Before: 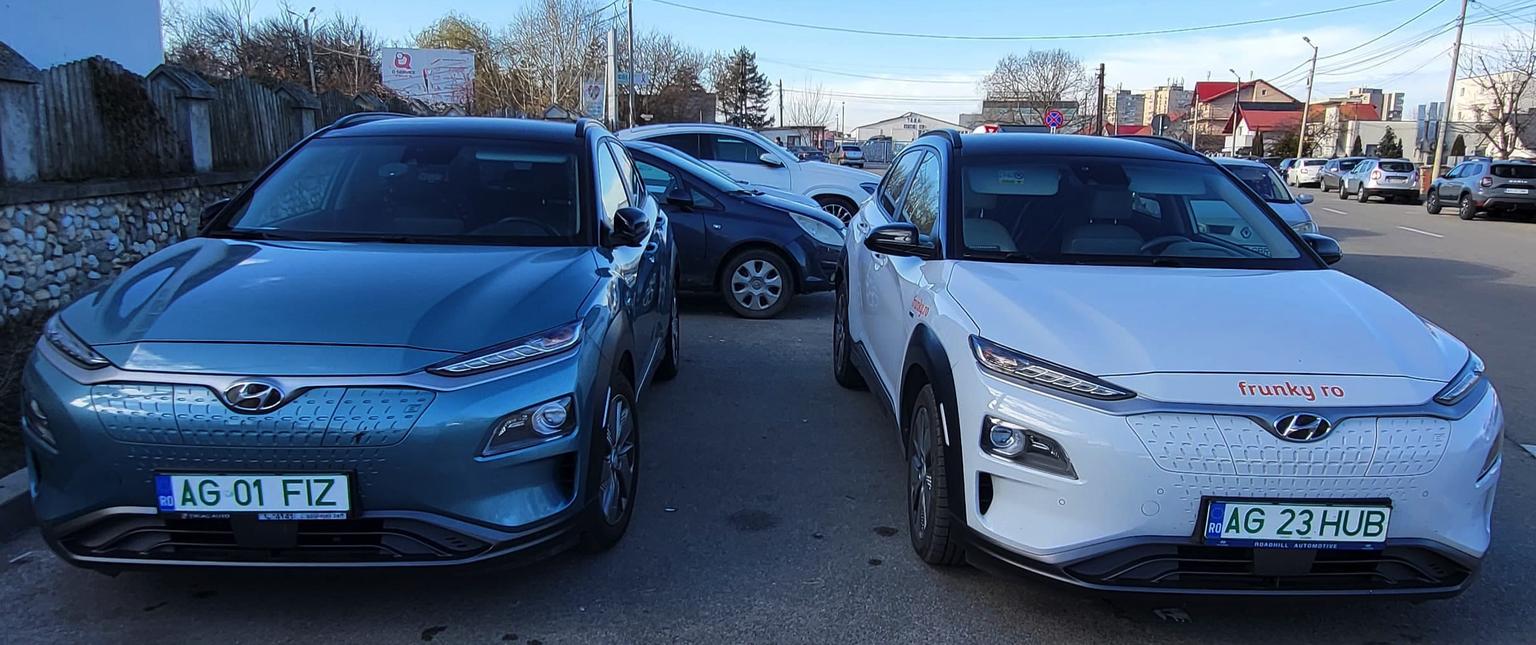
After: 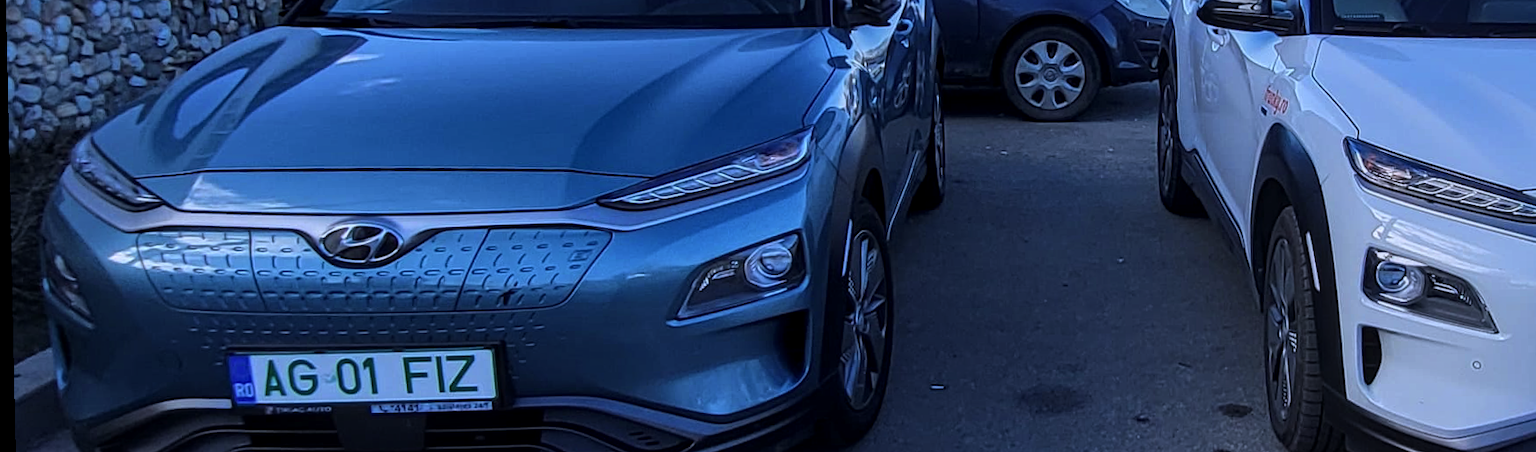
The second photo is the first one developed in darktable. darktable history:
exposure: exposure -0.293 EV, compensate highlight preservation false
crop: top 36.498%, right 27.964%, bottom 14.995%
rotate and perspective: rotation -1.24°, automatic cropping off
white balance: red 0.967, blue 1.119, emerald 0.756
local contrast: on, module defaults
